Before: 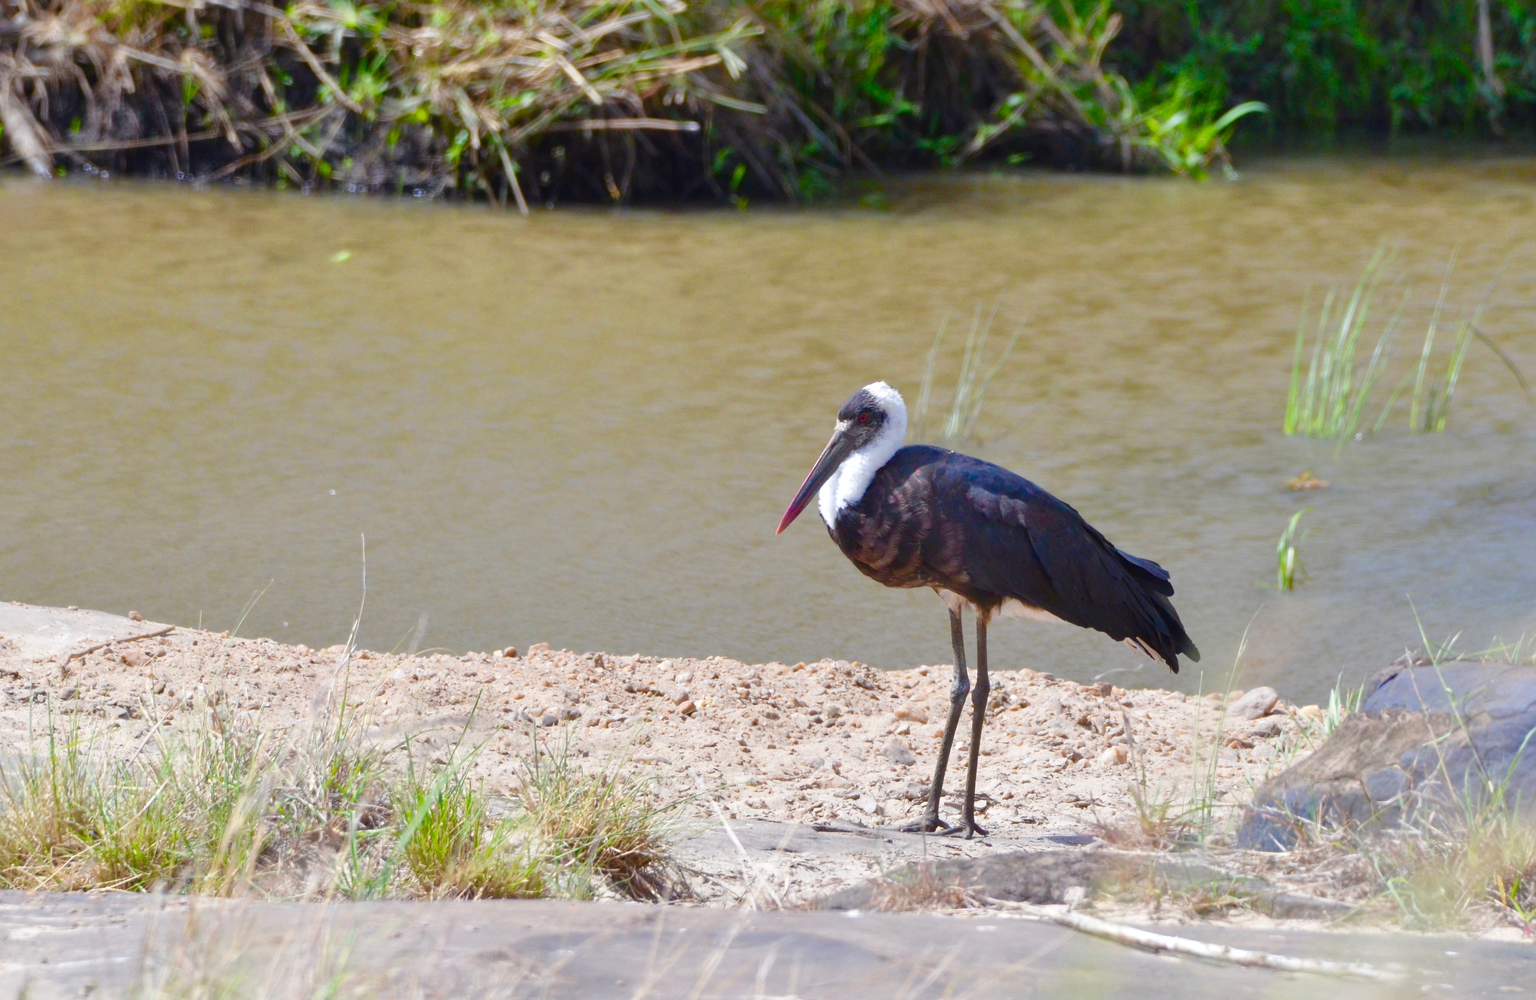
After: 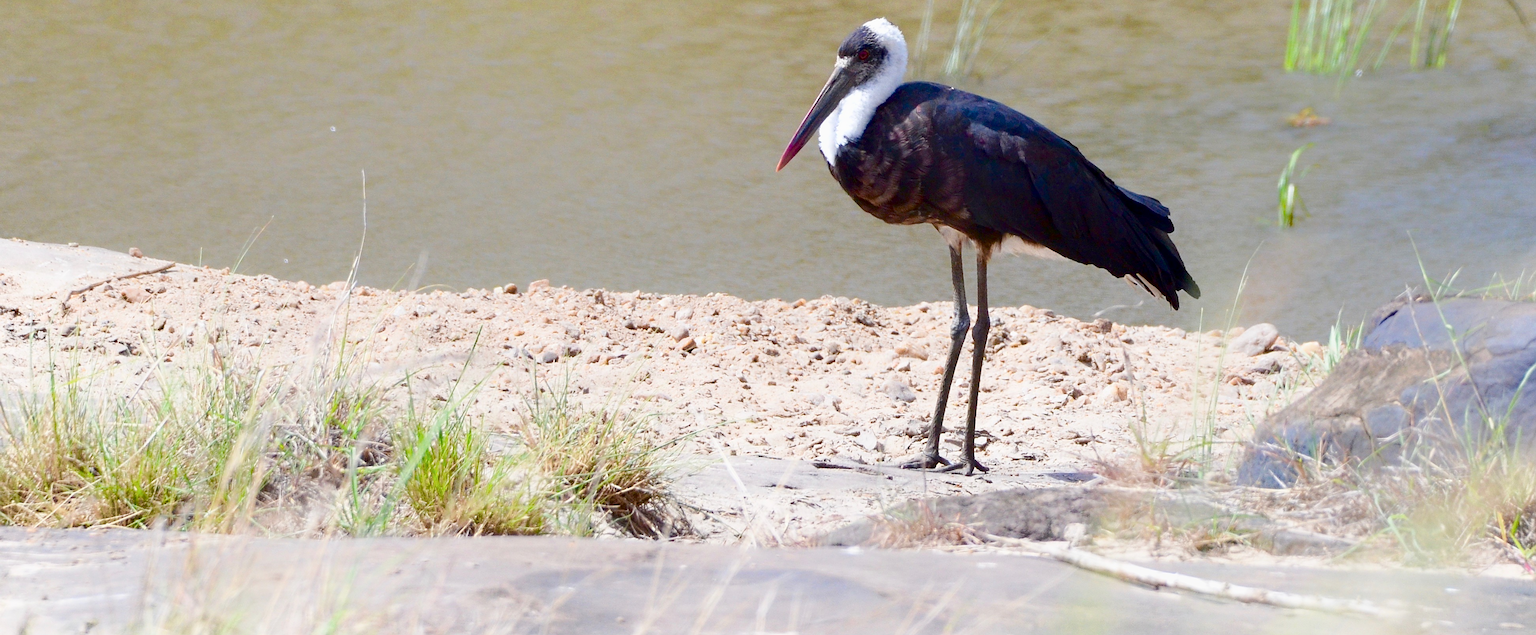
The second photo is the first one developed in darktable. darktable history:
exposure: black level correction 0.007, compensate highlight preservation false
sharpen: on, module defaults
crop and rotate: top 36.435%
shadows and highlights: shadows -62.32, white point adjustment -5.22, highlights 61.59
